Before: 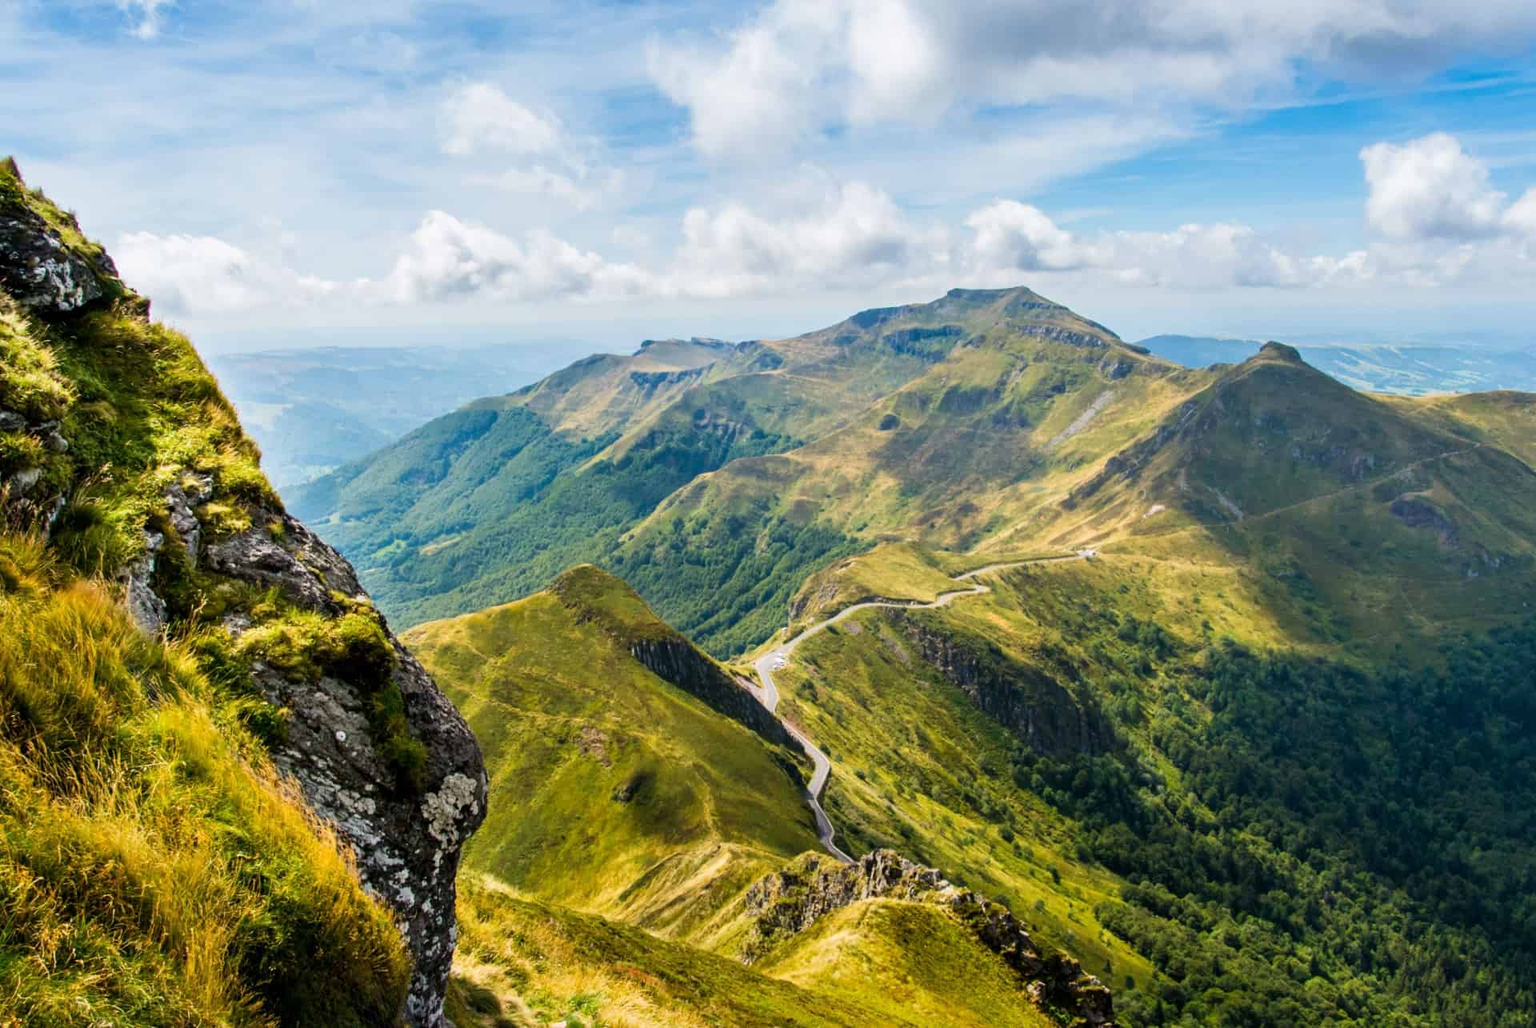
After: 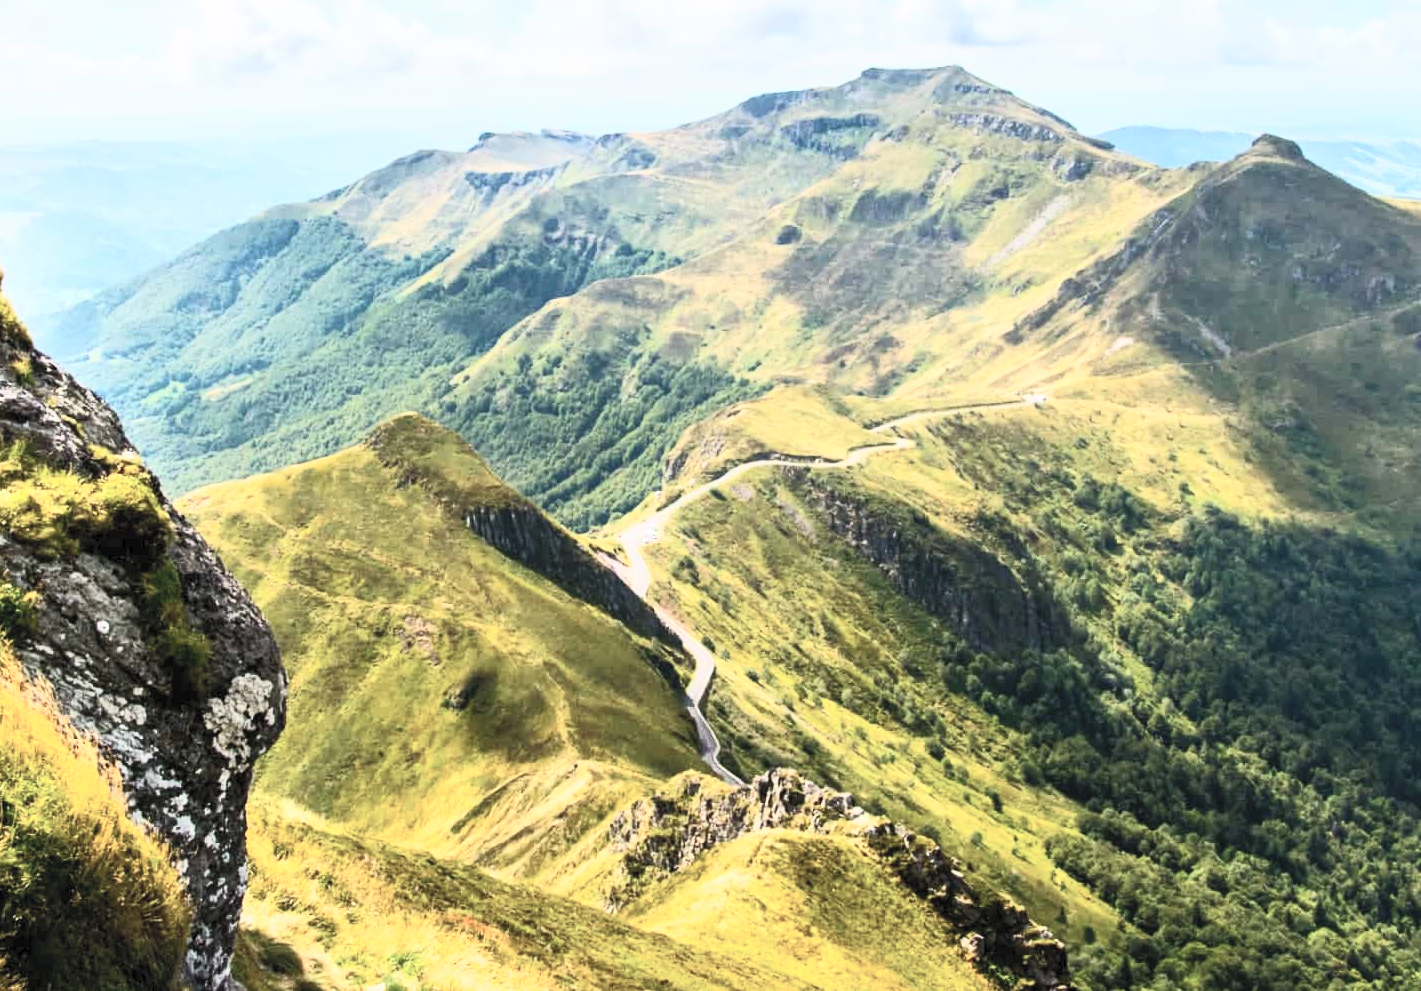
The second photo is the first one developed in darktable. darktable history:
crop: left 16.871%, top 22.857%, right 9.116%
contrast brightness saturation: contrast 0.43, brightness 0.56, saturation -0.19
